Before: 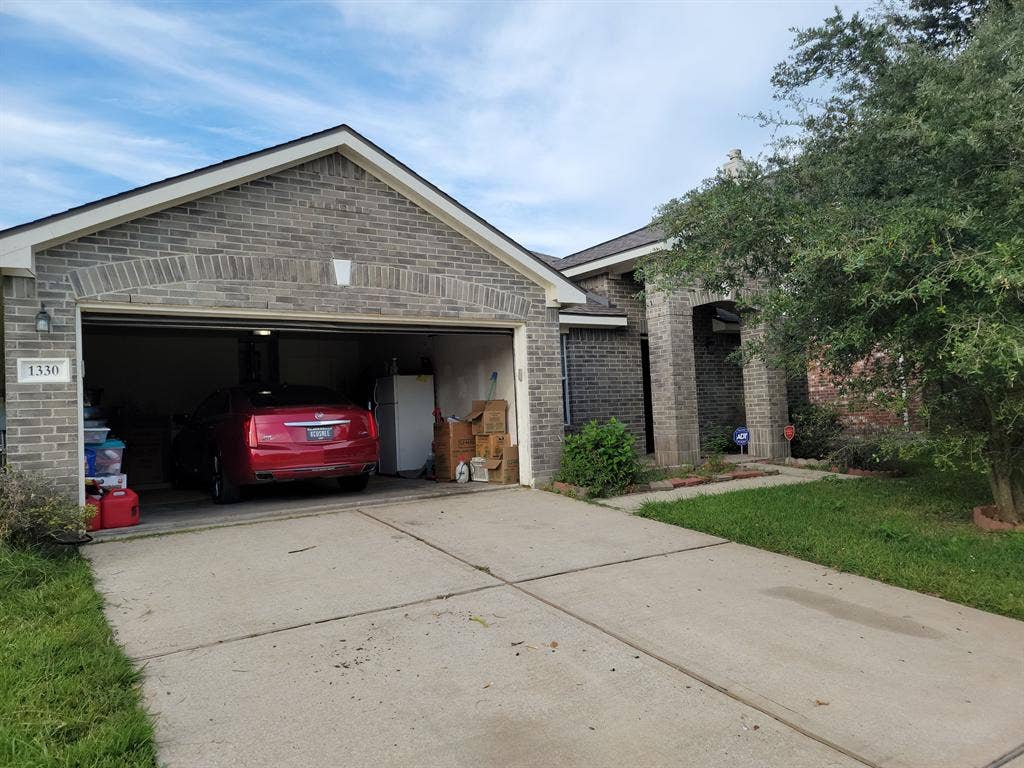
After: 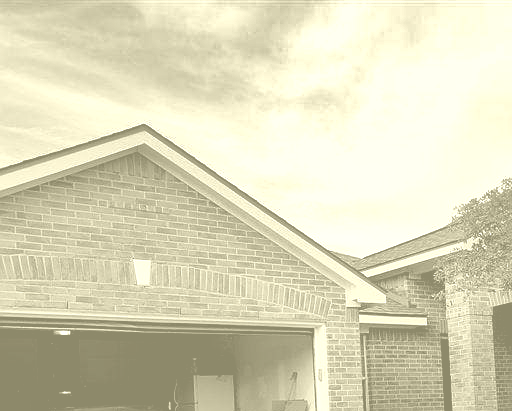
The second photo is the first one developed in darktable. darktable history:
sharpen: radius 0.969, amount 0.604
shadows and highlights: shadows 20.91, highlights -82.73, soften with gaussian
crop: left 19.556%, right 30.401%, bottom 46.458%
colorize: hue 43.2°, saturation 40%, version 1
white balance: red 0.871, blue 1.249
levels: levels [0.055, 0.477, 0.9]
color correction: highlights a* -4.73, highlights b* 5.06, saturation 0.97
